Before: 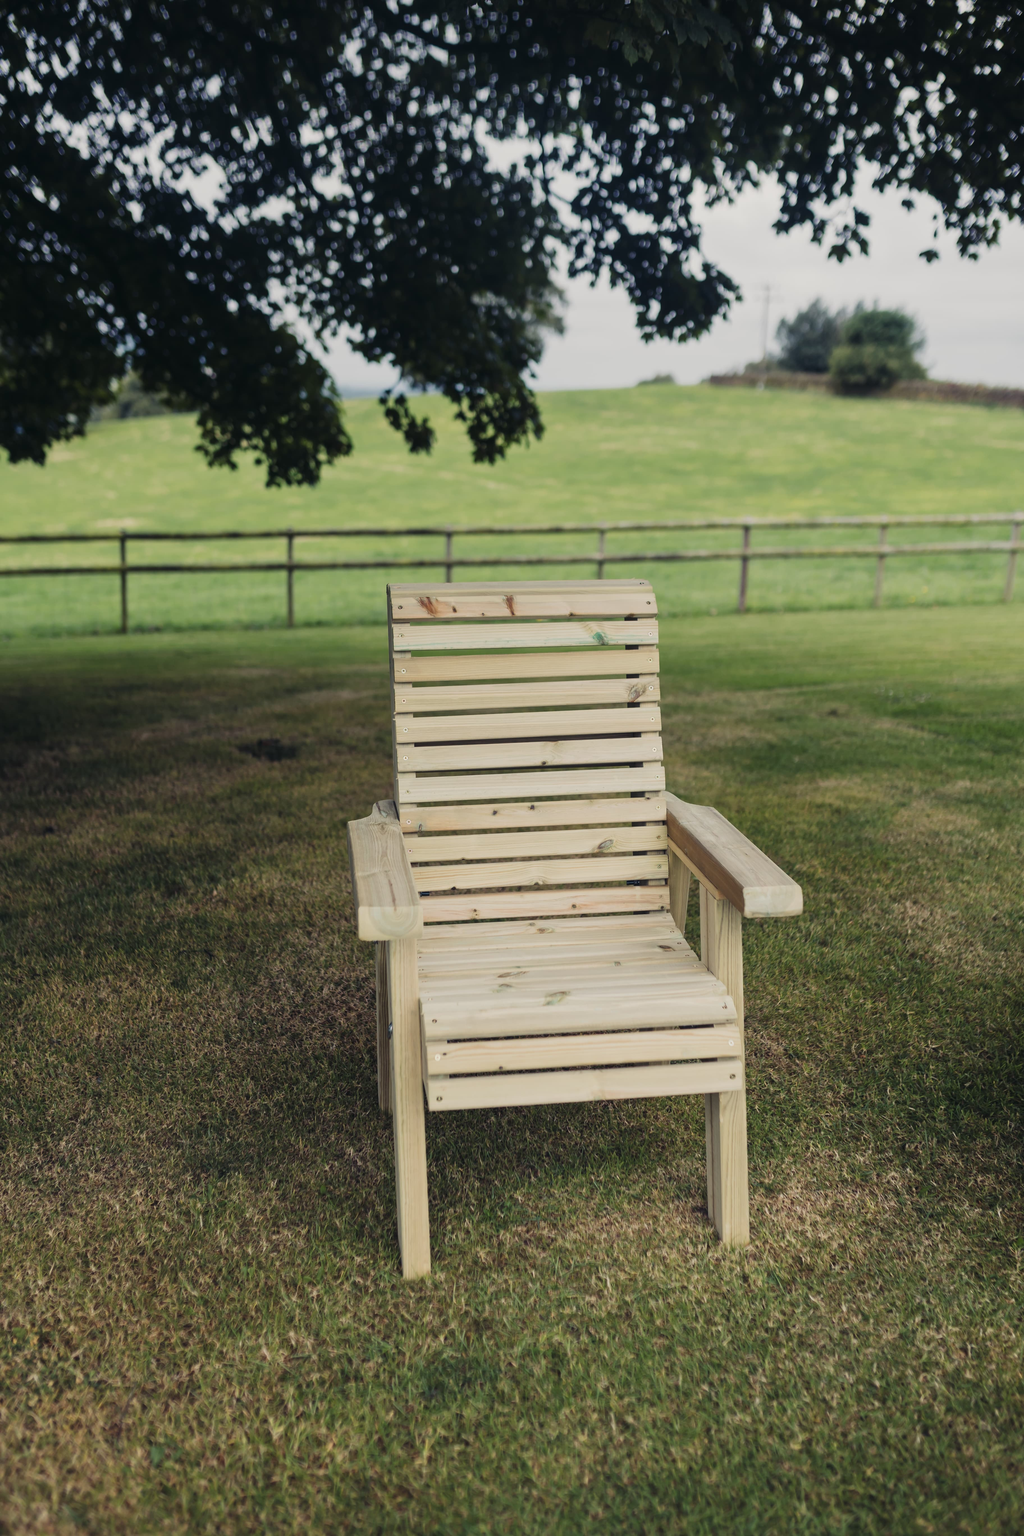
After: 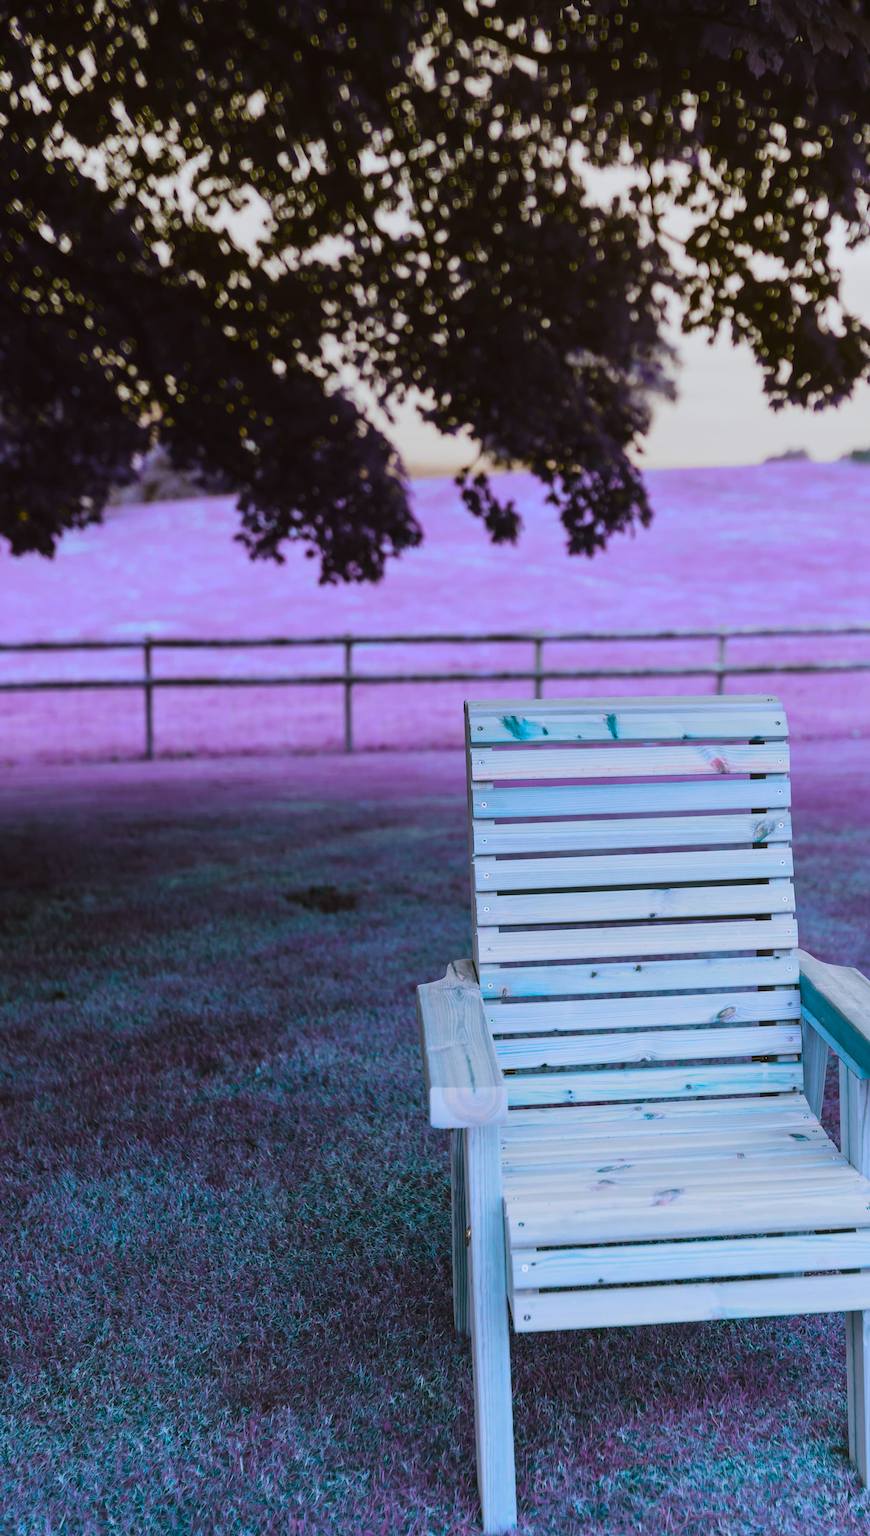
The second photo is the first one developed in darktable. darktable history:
color balance rgb: perceptual saturation grading › global saturation 16.442%, hue shift 177.75°, global vibrance 49.754%, contrast 0.722%
crop: right 29.031%, bottom 16.591%
